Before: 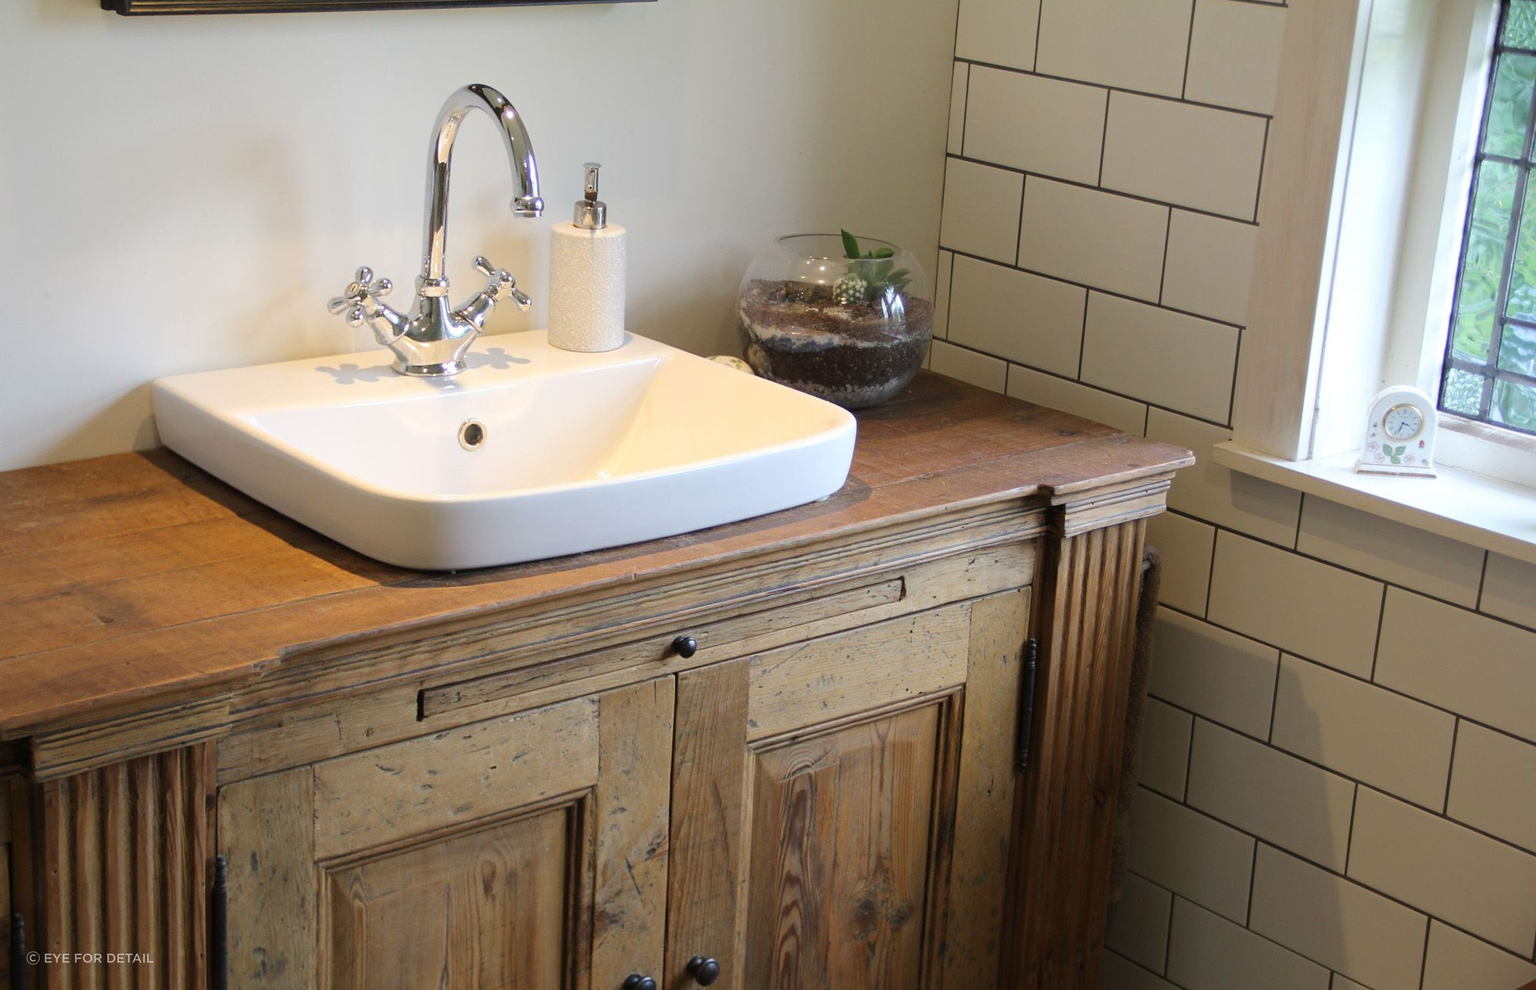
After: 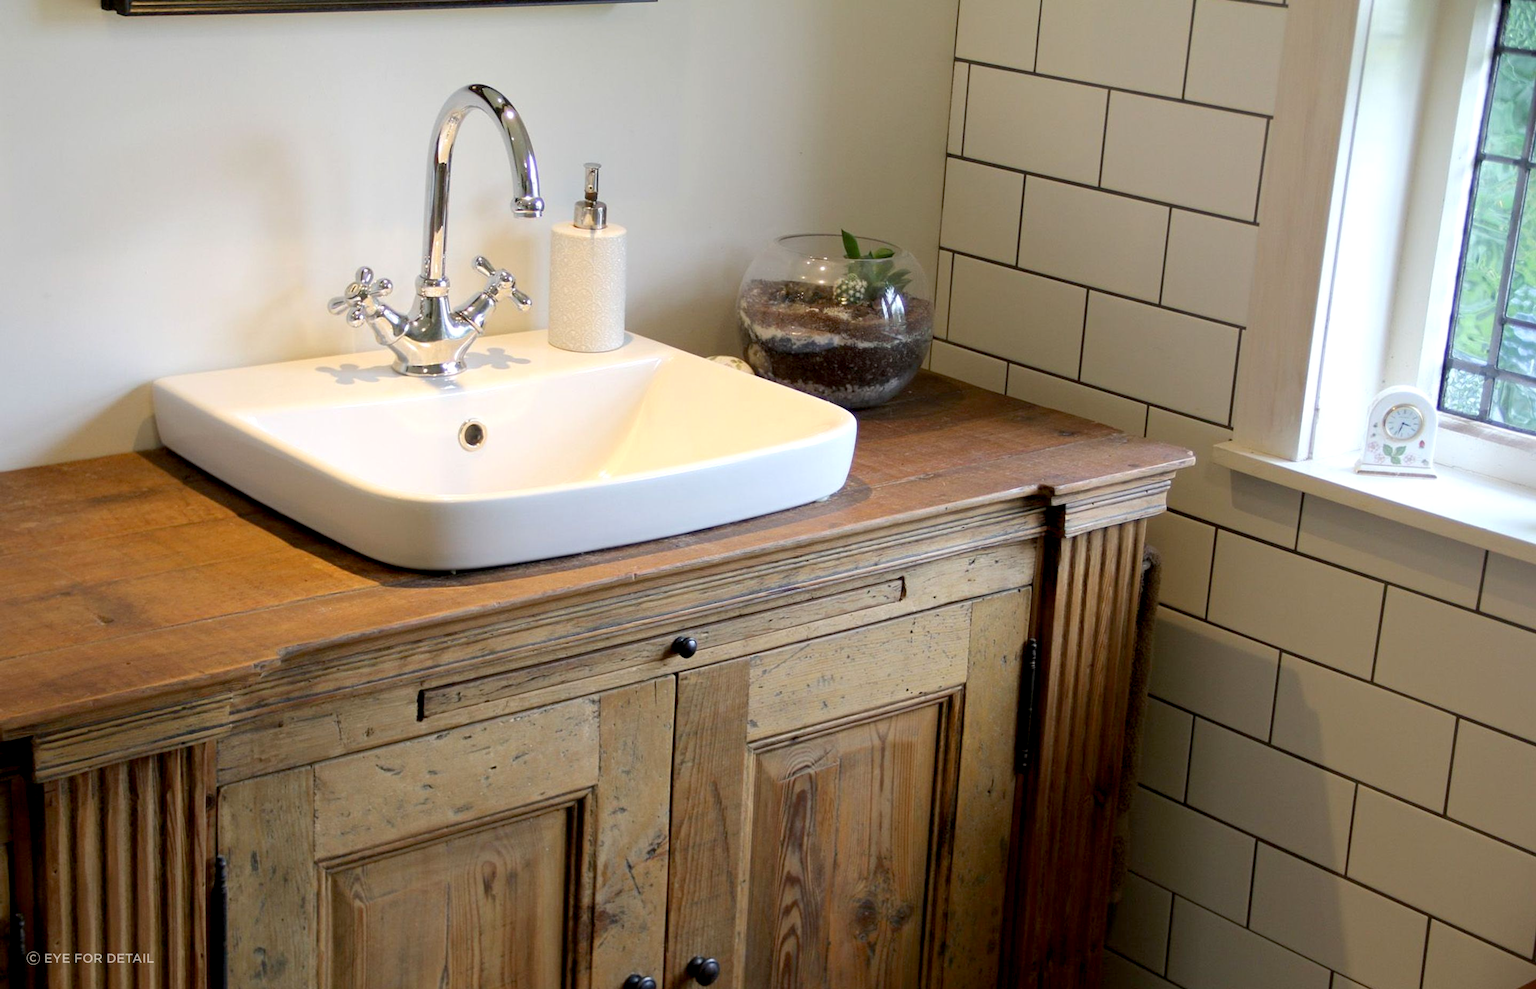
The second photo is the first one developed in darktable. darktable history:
exposure: black level correction 0.009, exposure 0.11 EV, compensate highlight preservation false
